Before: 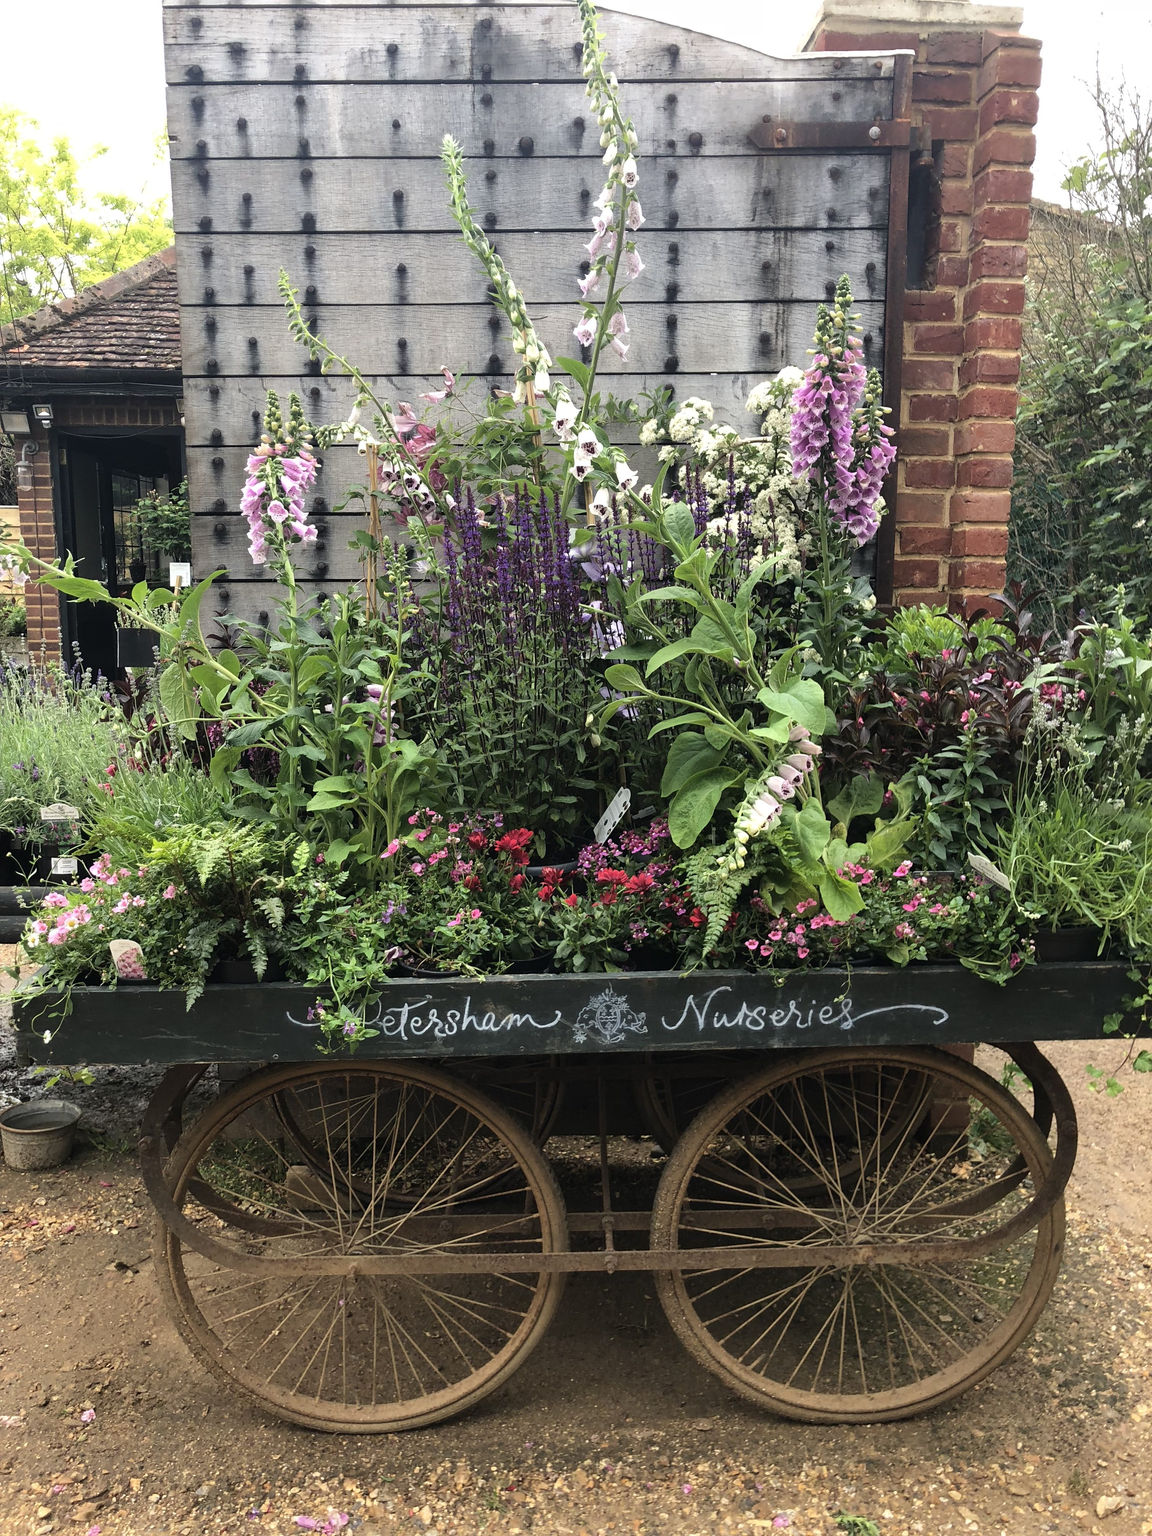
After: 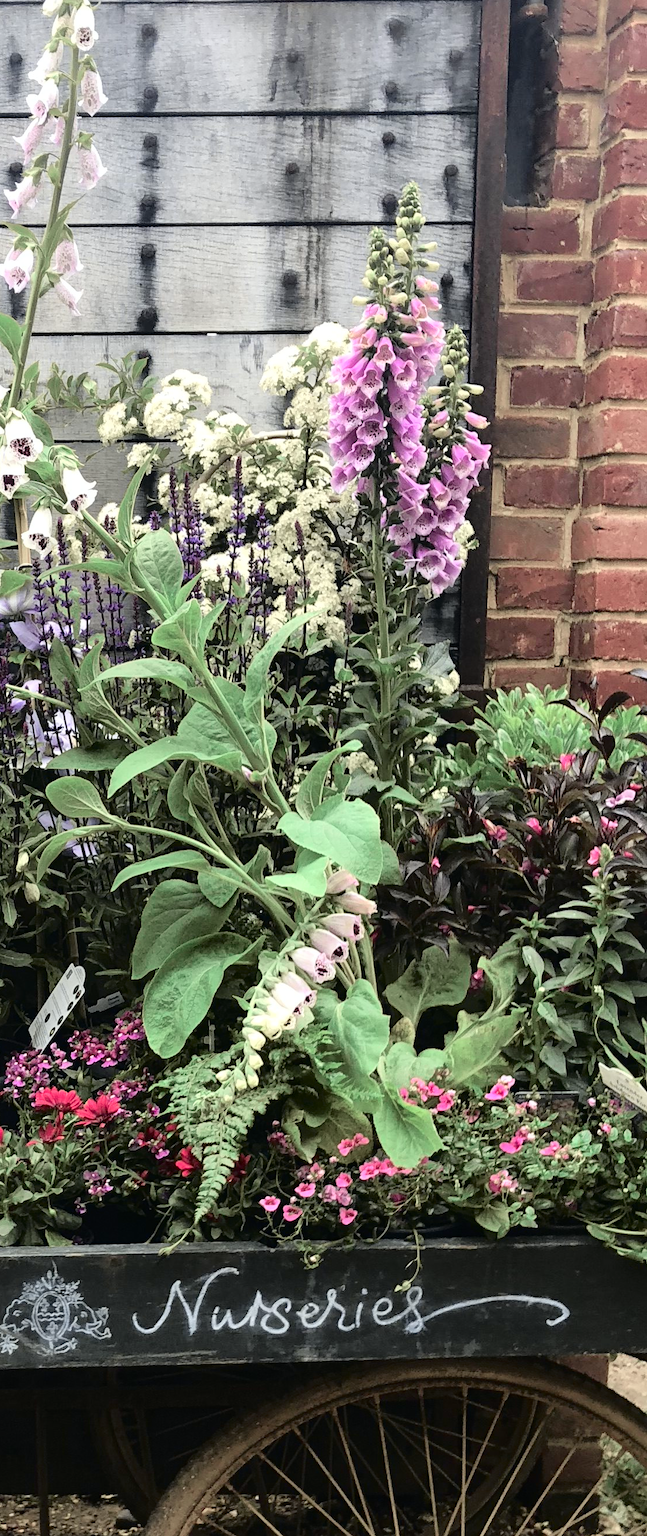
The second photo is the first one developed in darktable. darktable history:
exposure: black level correction 0.001, exposure 0.5 EV, compensate exposure bias true, compensate highlight preservation false
crop and rotate: left 49.936%, top 10.094%, right 13.136%, bottom 24.256%
tone curve: curves: ch0 [(0, 0.009) (0.105, 0.054) (0.195, 0.132) (0.289, 0.278) (0.384, 0.391) (0.513, 0.53) (0.66, 0.667) (0.895, 0.863) (1, 0.919)]; ch1 [(0, 0) (0.161, 0.092) (0.35, 0.33) (0.403, 0.395) (0.456, 0.469) (0.502, 0.499) (0.519, 0.514) (0.576, 0.584) (0.642, 0.658) (0.701, 0.742) (1, 0.942)]; ch2 [(0, 0) (0.371, 0.362) (0.437, 0.437) (0.501, 0.5) (0.53, 0.528) (0.569, 0.564) (0.619, 0.58) (0.883, 0.752) (1, 0.929)], color space Lab, independent channels, preserve colors none
